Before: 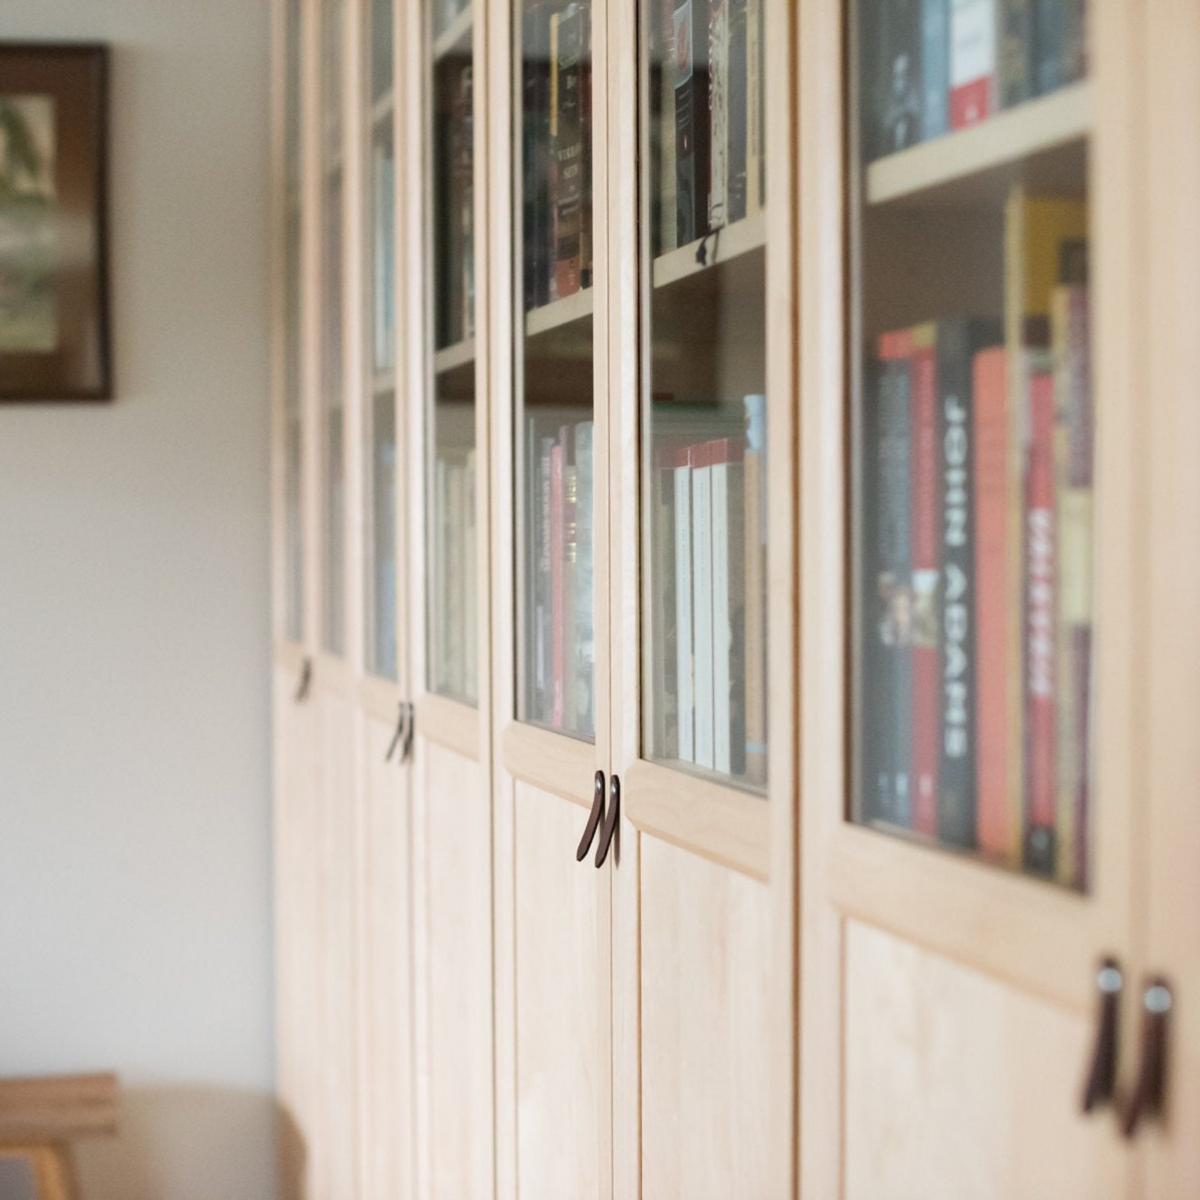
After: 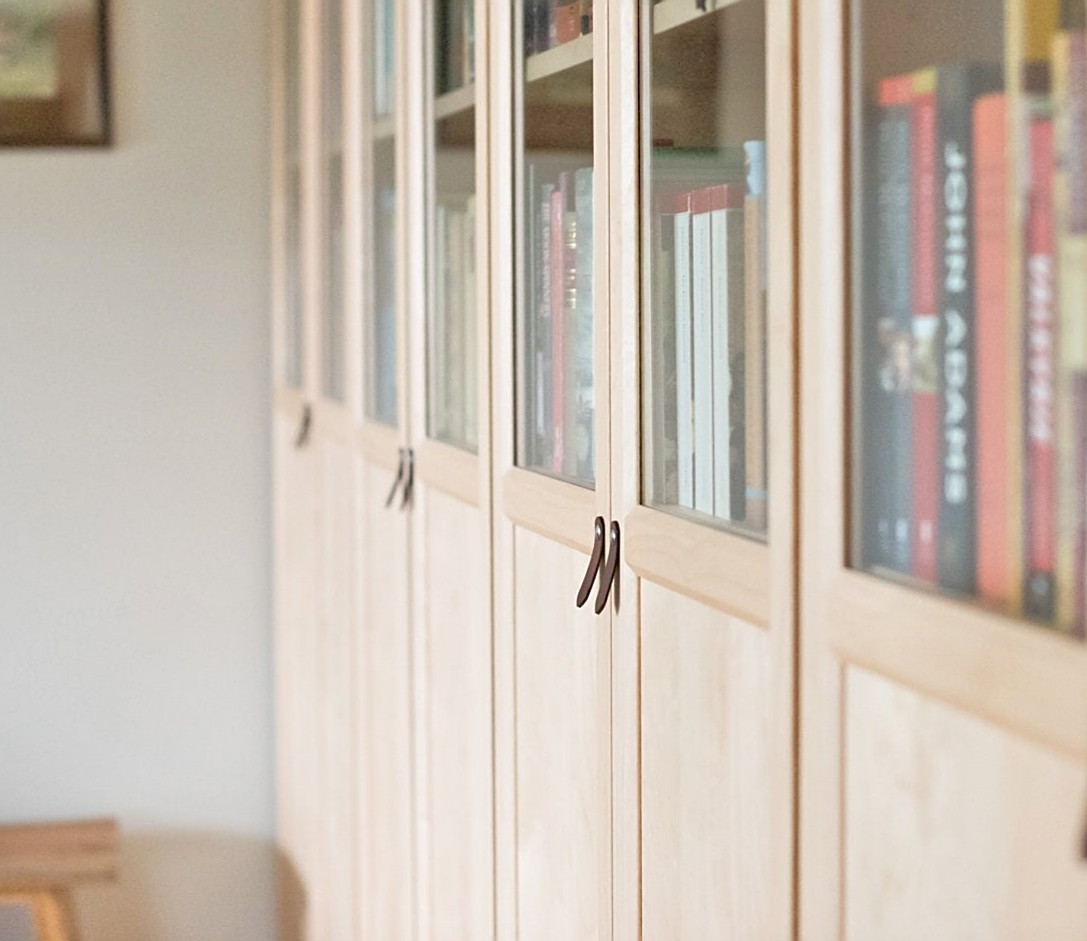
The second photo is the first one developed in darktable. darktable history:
crop: top 21.227%, right 9.355%, bottom 0.322%
sharpen: on, module defaults
tone equalizer: -7 EV 0.146 EV, -6 EV 0.575 EV, -5 EV 1.13 EV, -4 EV 1.29 EV, -3 EV 1.14 EV, -2 EV 0.6 EV, -1 EV 0.166 EV, mask exposure compensation -0.51 EV
